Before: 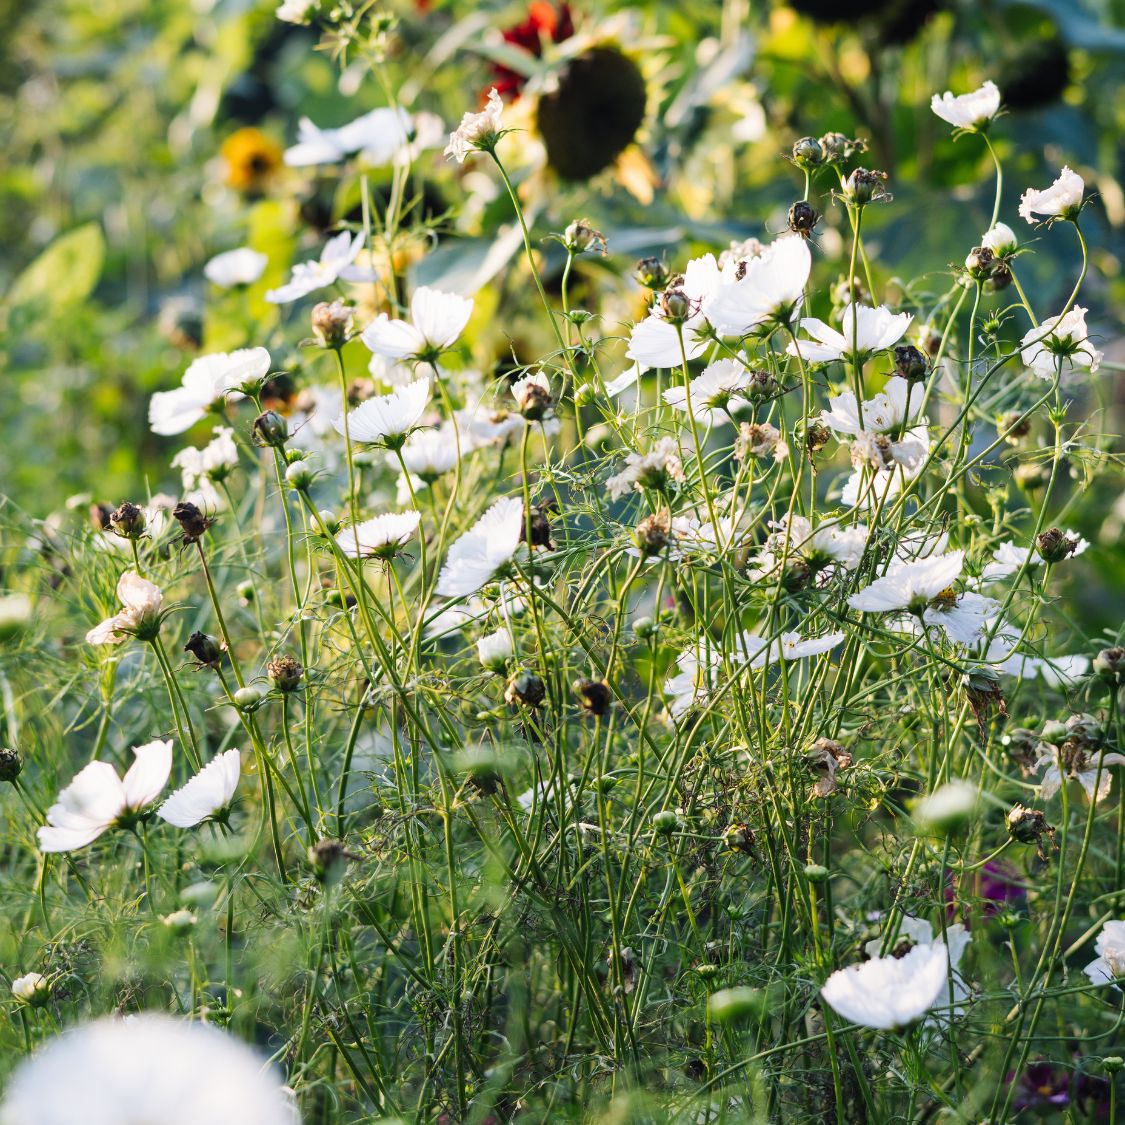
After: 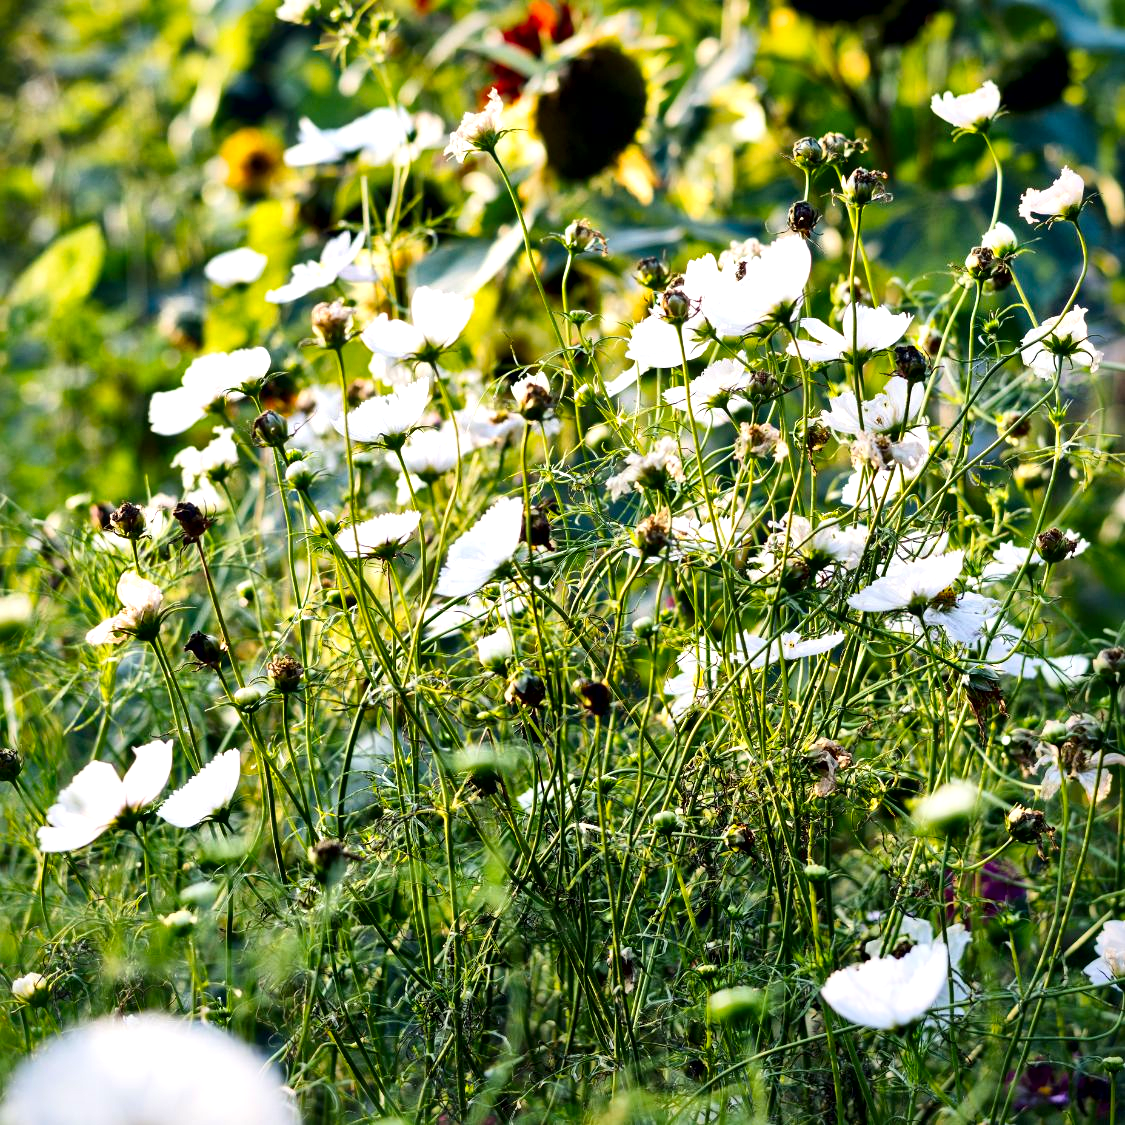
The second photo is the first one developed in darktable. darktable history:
color balance rgb: perceptual saturation grading › global saturation 25%, global vibrance 20%
local contrast: mode bilateral grid, contrast 44, coarseness 69, detail 214%, midtone range 0.2
